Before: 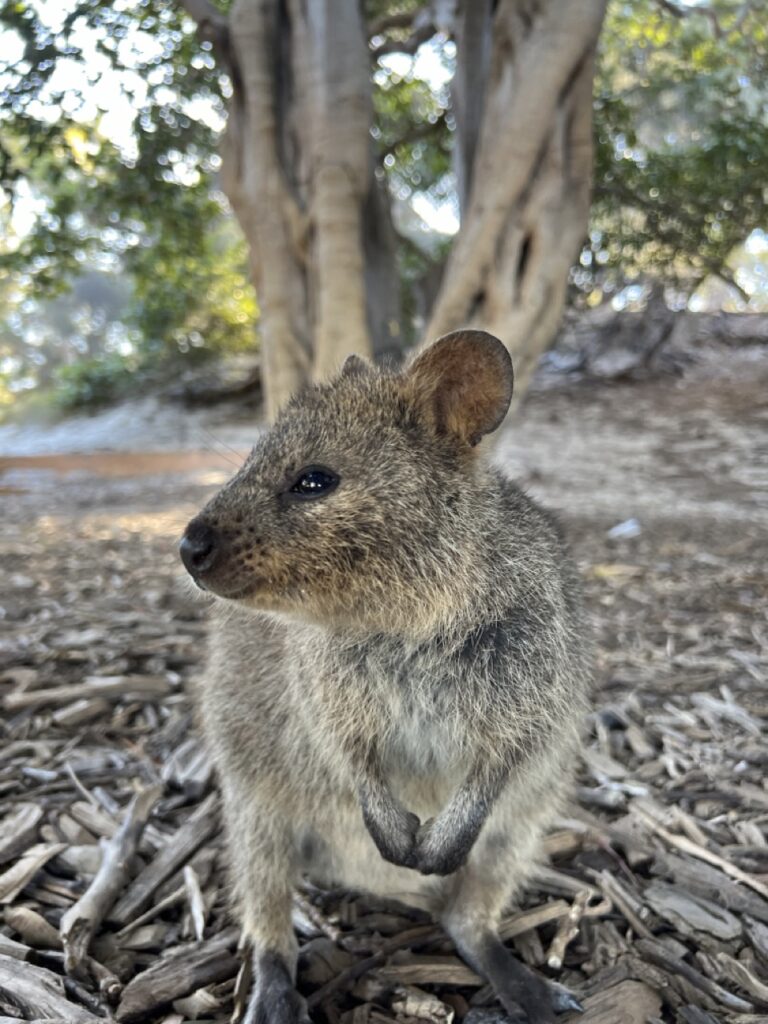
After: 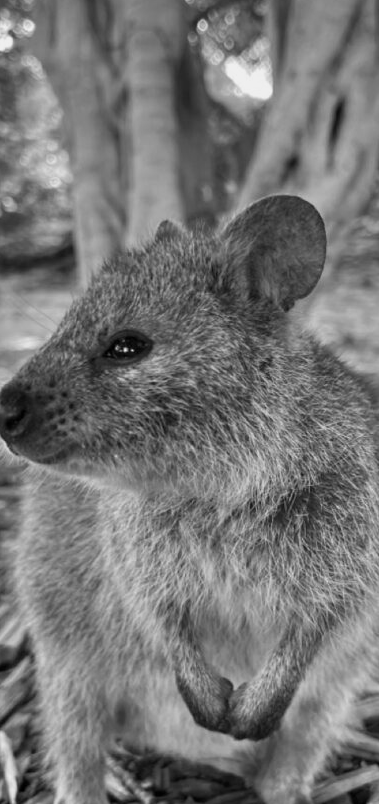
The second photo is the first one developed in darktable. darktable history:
exposure: exposure -0.293 EV, compensate highlight preservation false
white balance: red 1.127, blue 0.943
monochrome: on, module defaults
crop and rotate: angle 0.02°, left 24.353%, top 13.219%, right 26.156%, bottom 8.224%
